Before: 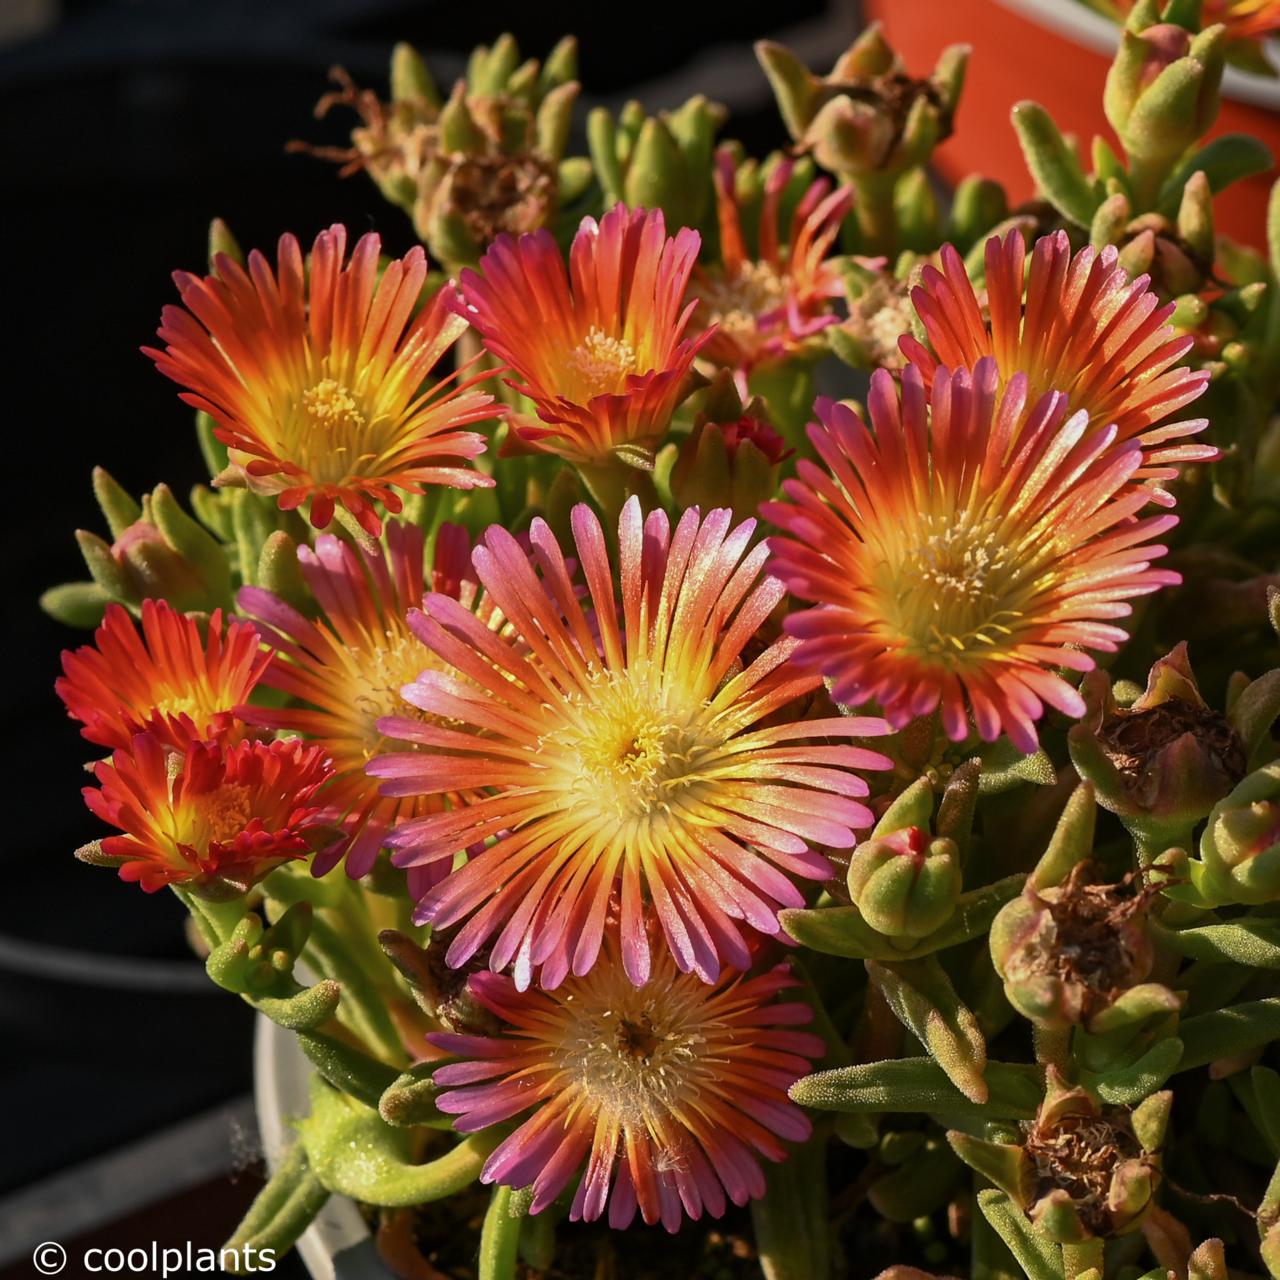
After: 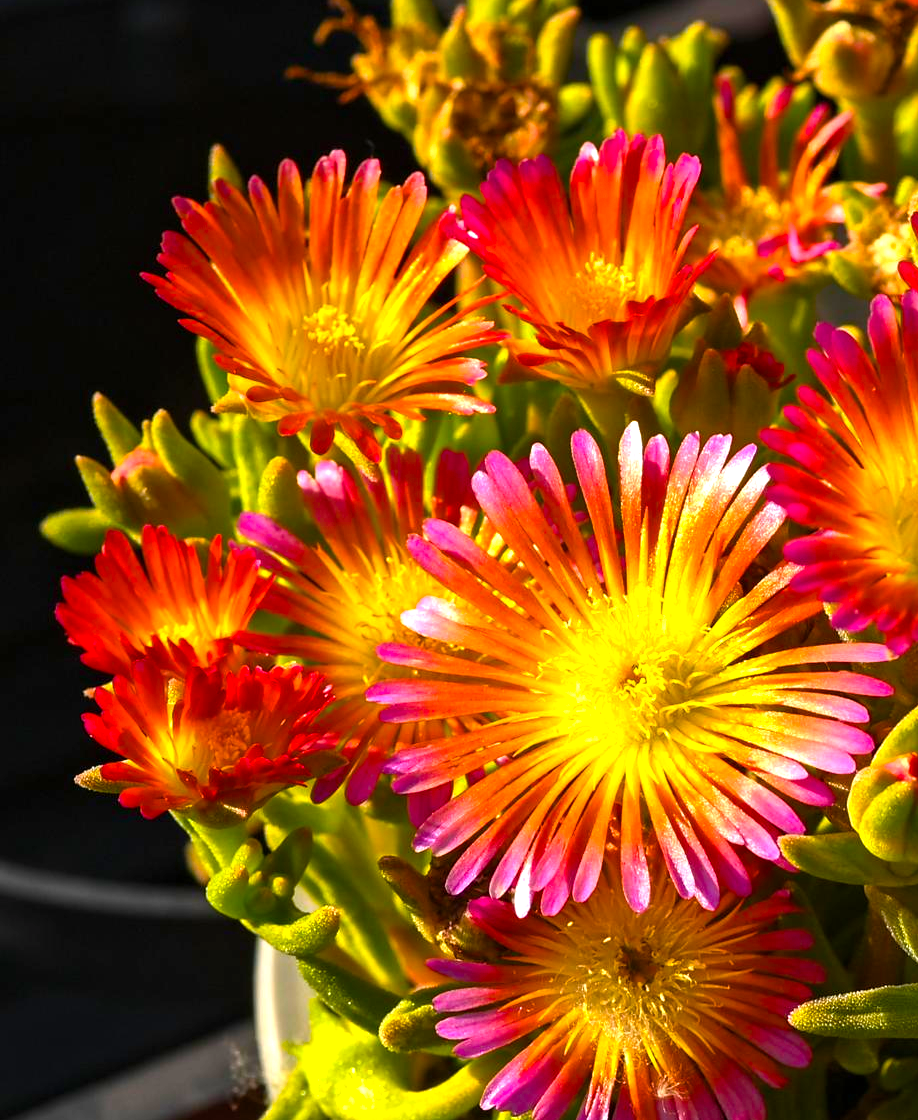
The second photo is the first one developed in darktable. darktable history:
color balance rgb: linear chroma grading › global chroma 10%, perceptual saturation grading › global saturation 40%, perceptual brilliance grading › global brilliance 30%, global vibrance 20%
crop: top 5.803%, right 27.864%, bottom 5.804%
